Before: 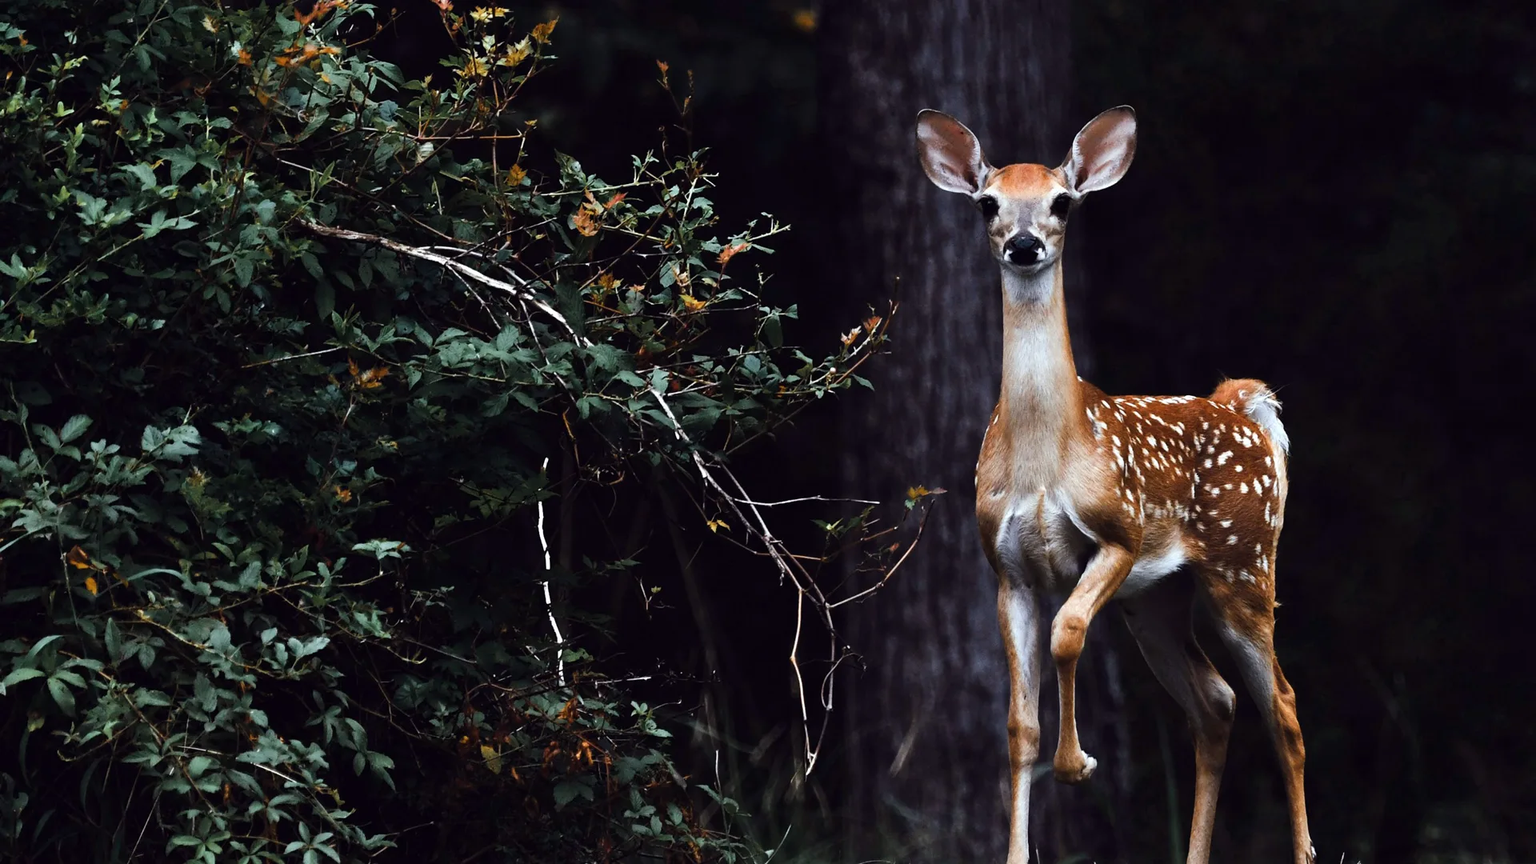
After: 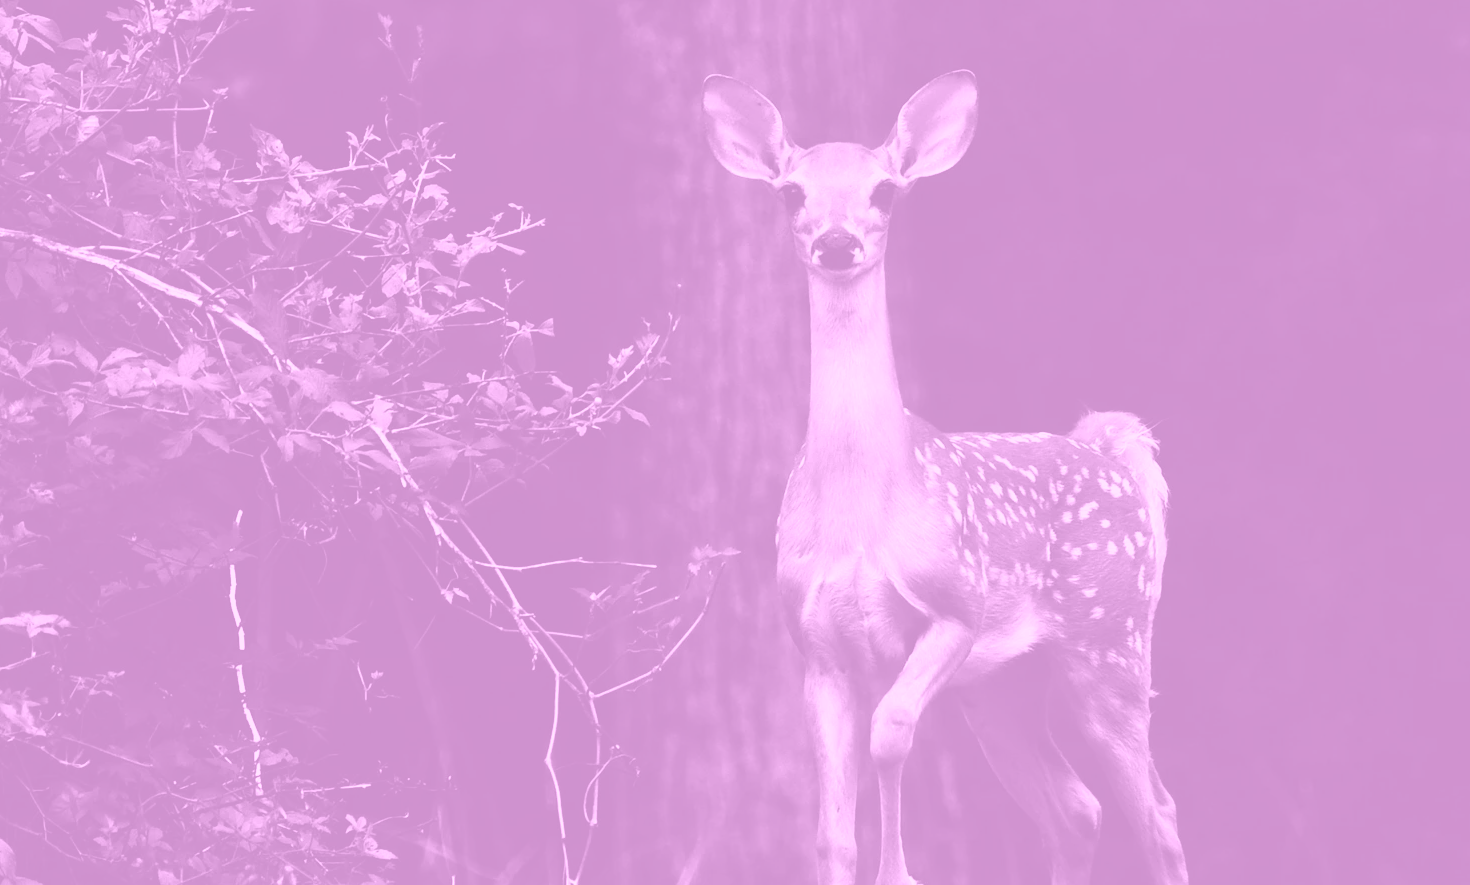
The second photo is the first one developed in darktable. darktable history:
contrast brightness saturation: saturation 0.13
colorize: hue 331.2°, saturation 69%, source mix 30.28%, lightness 69.02%, version 1
crop: left 23.095%, top 5.827%, bottom 11.854%
